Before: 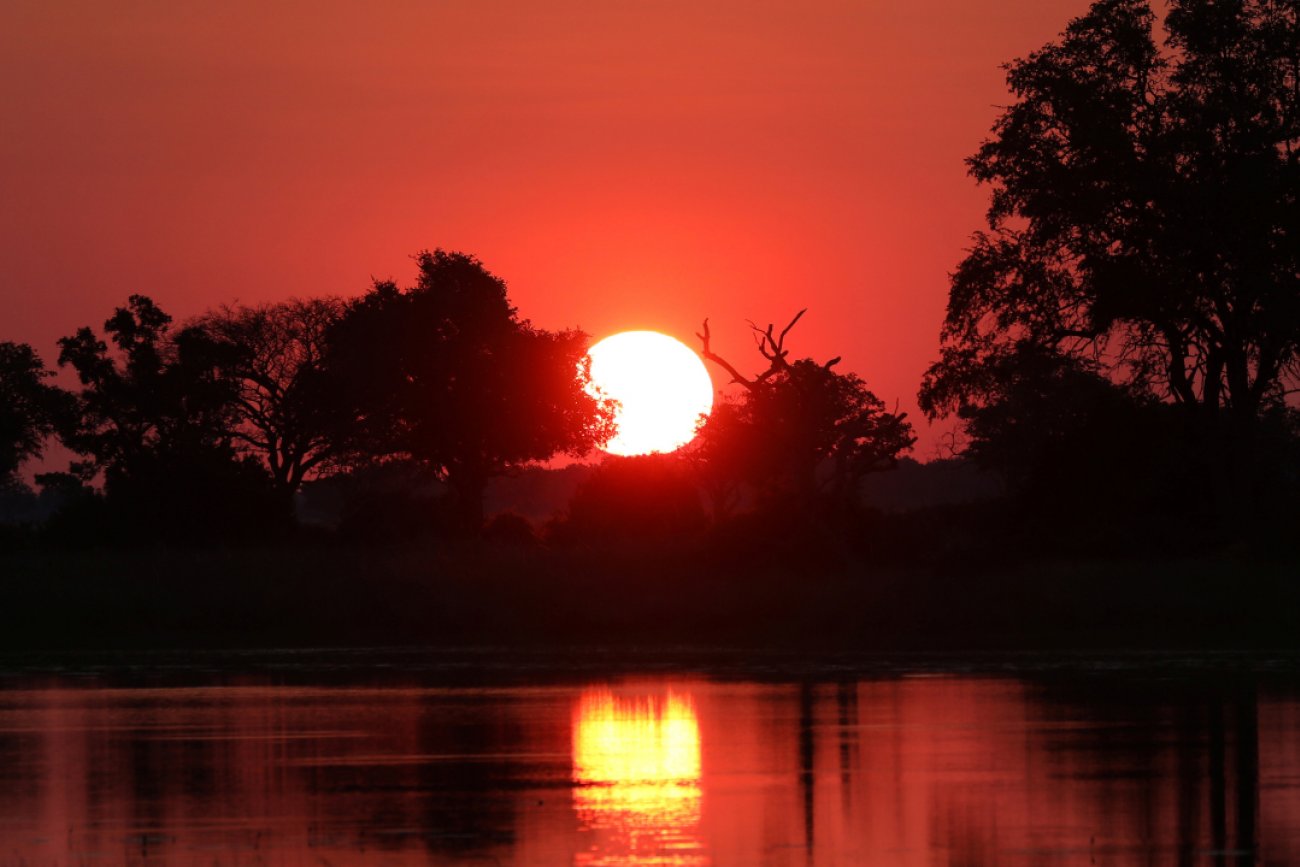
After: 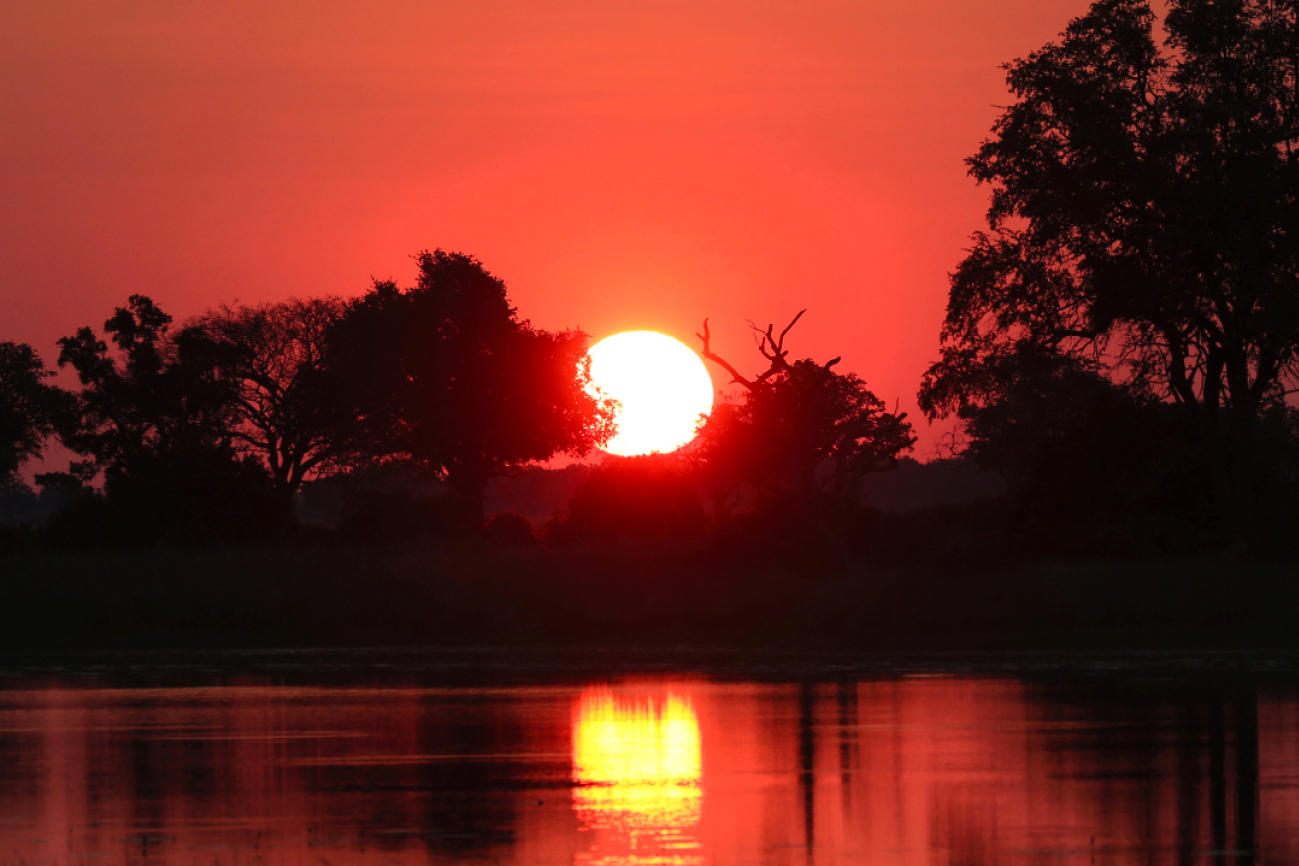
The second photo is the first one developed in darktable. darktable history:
contrast brightness saturation: contrast 0.2, brightness 0.15, saturation 0.14
